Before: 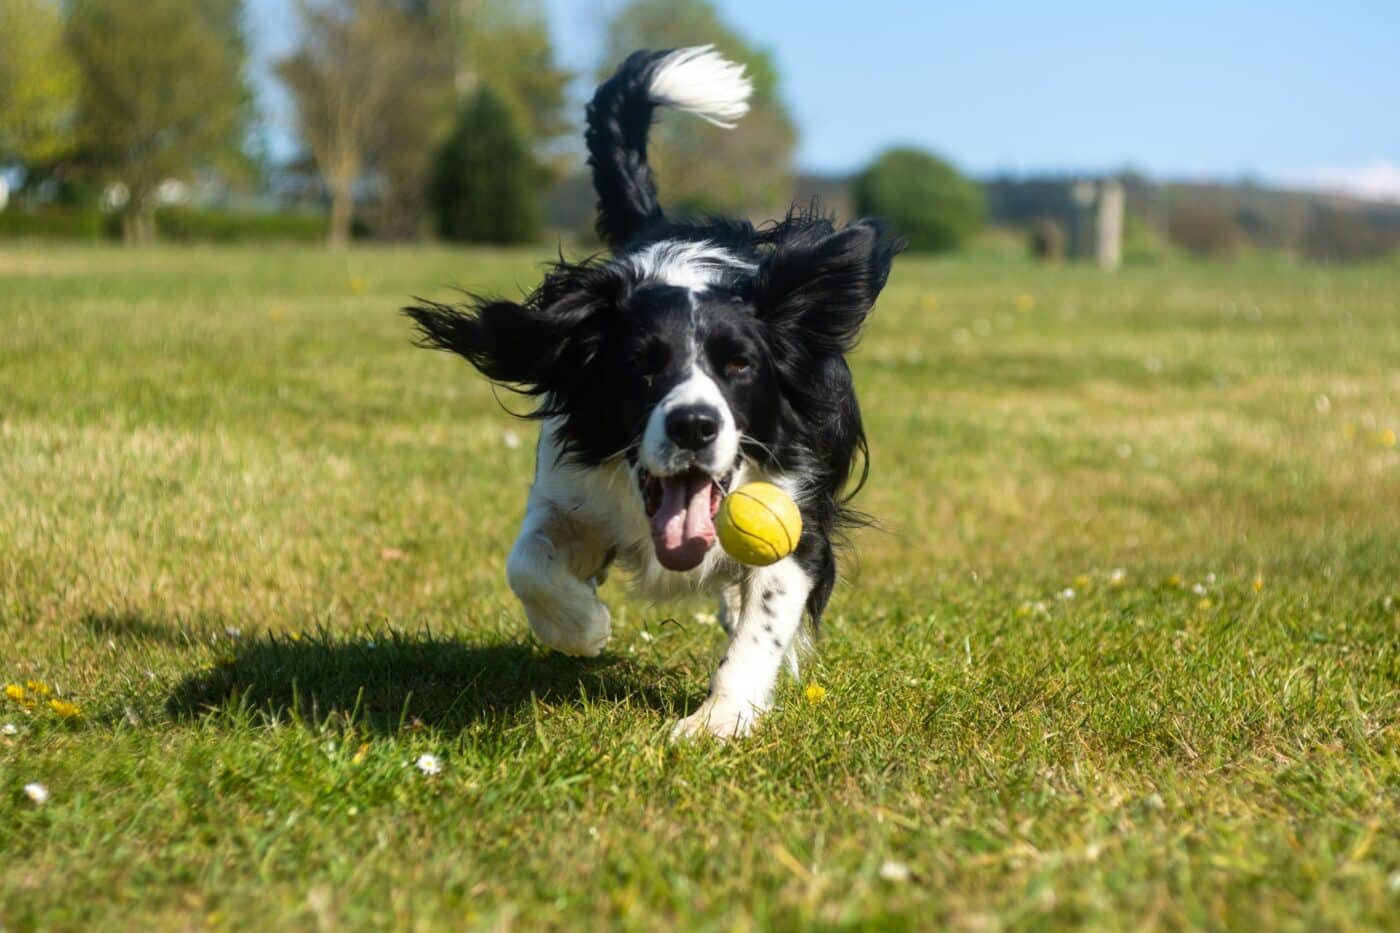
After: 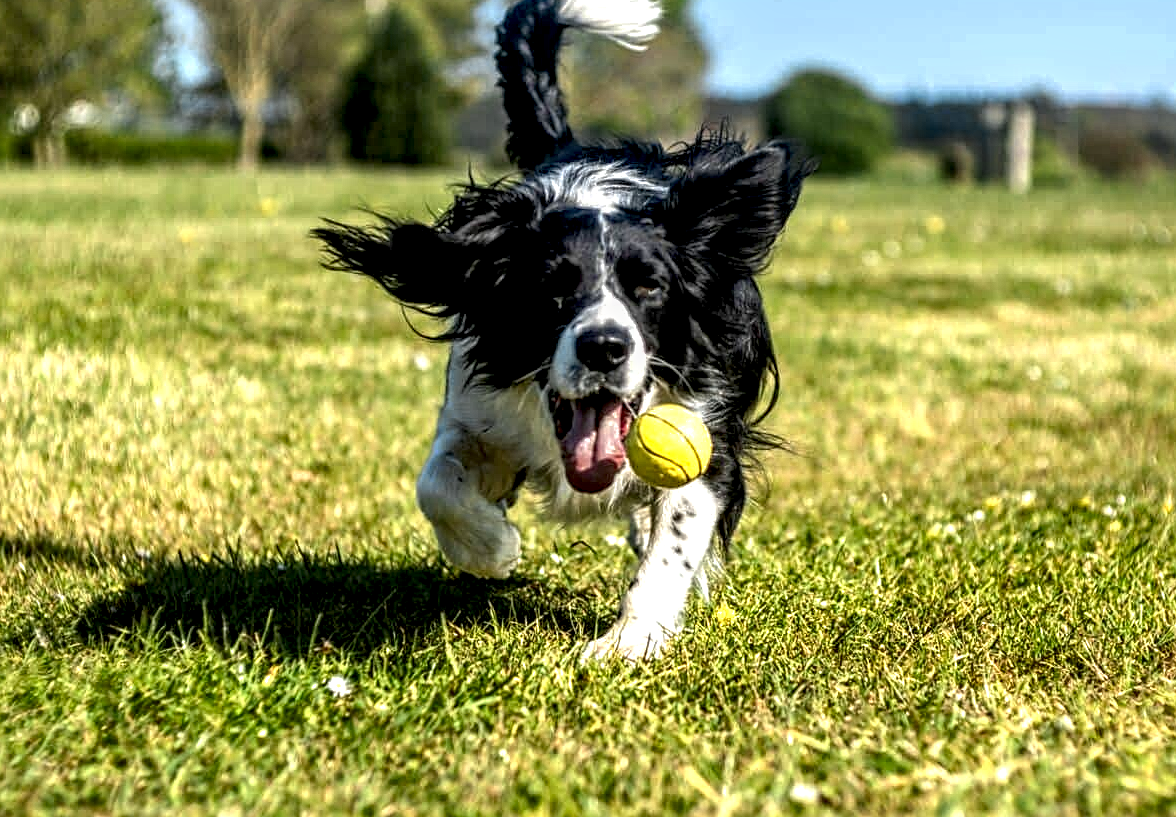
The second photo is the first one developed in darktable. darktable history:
sharpen: amount 0.21
color zones: curves: ch0 [(0.004, 0.305) (0.261, 0.623) (0.389, 0.399) (0.708, 0.571) (0.947, 0.34)]; ch1 [(0.025, 0.645) (0.229, 0.584) (0.326, 0.551) (0.484, 0.262) (0.757, 0.643)]
crop: left 6.432%, top 8.385%, right 9.546%, bottom 3.942%
exposure: black level correction 0.001, compensate highlight preservation false
local contrast: highlights 22%, shadows 70%, detail 170%
shadows and highlights: on, module defaults
contrast equalizer: y [[0.502, 0.517, 0.543, 0.576, 0.611, 0.631], [0.5 ×6], [0.5 ×6], [0 ×6], [0 ×6]]
